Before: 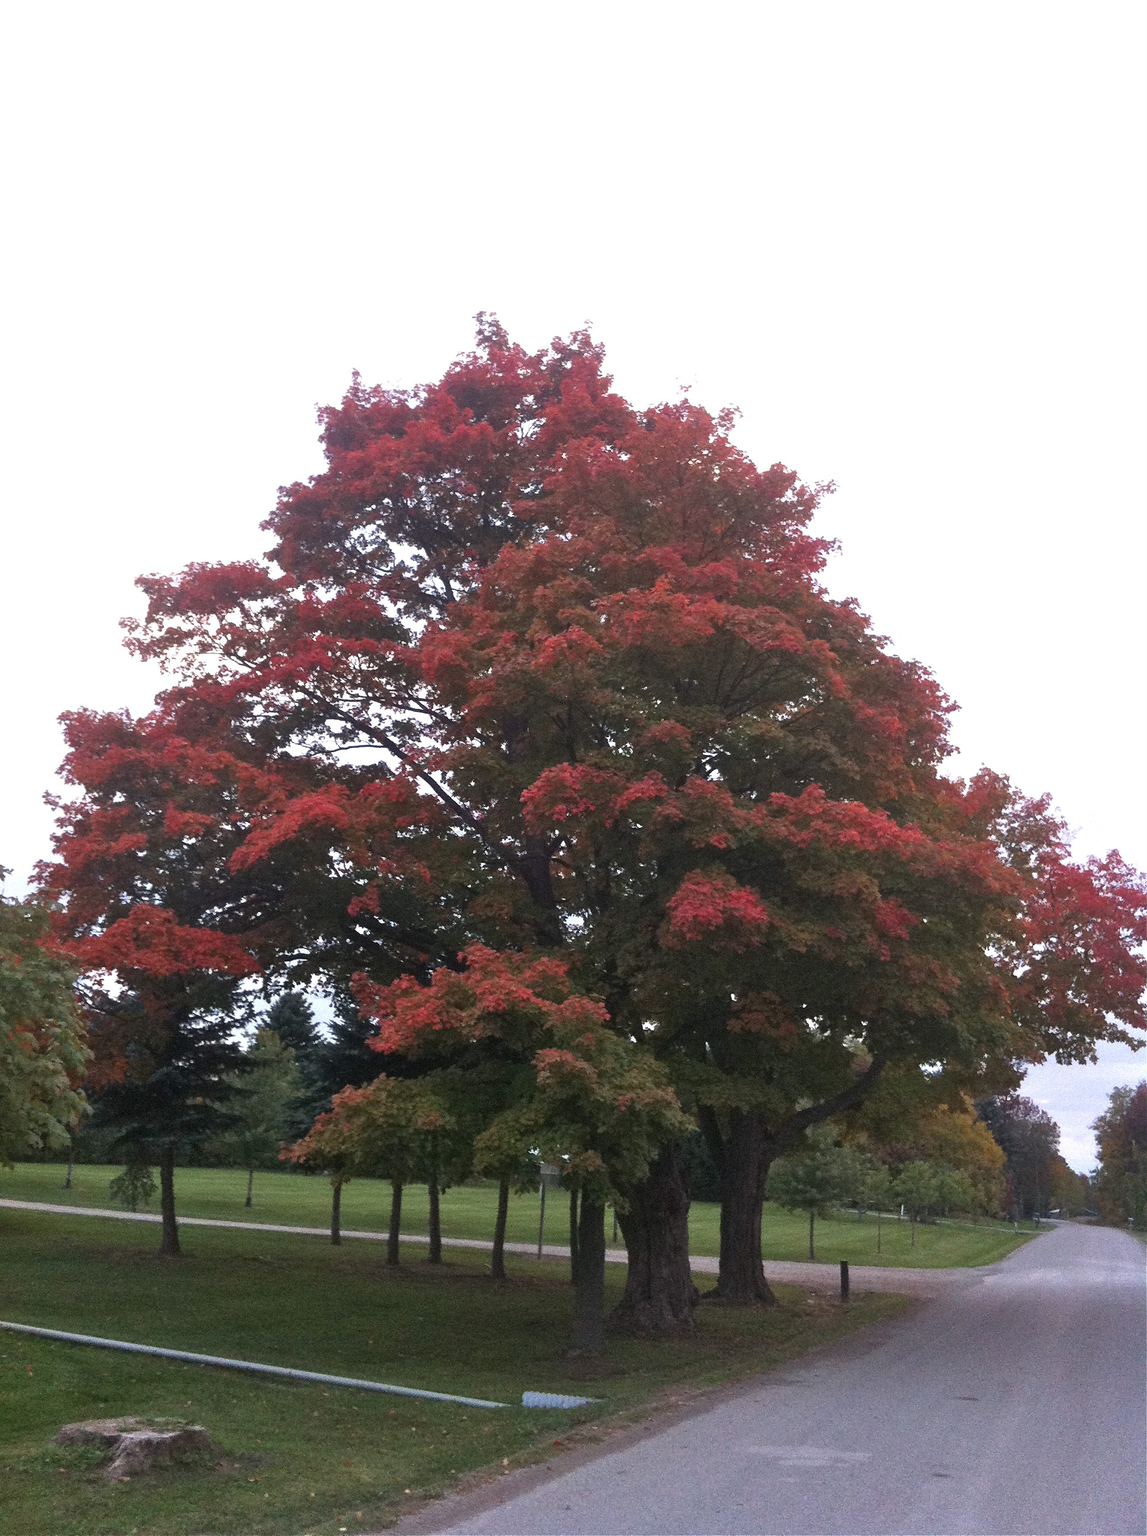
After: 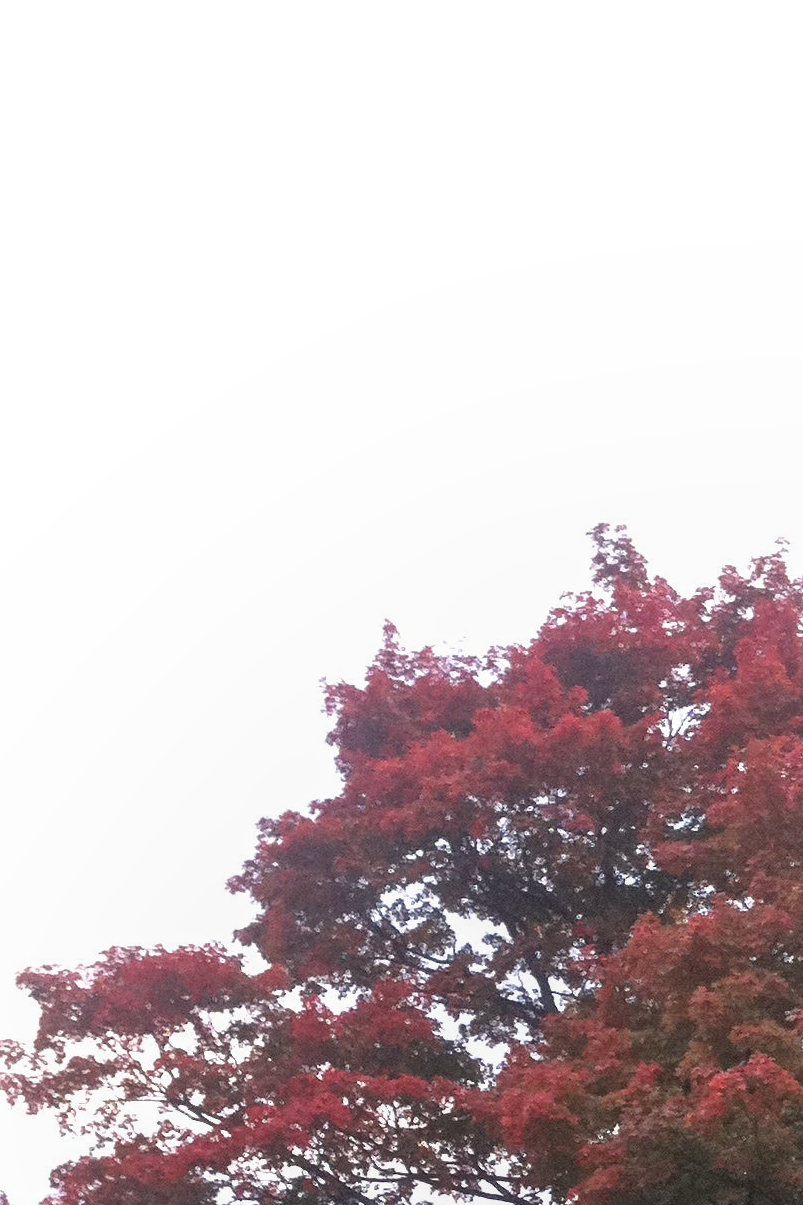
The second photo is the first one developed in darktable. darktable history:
crop and rotate: left 10.902%, top 0.085%, right 47.615%, bottom 53.416%
local contrast: detail 110%
